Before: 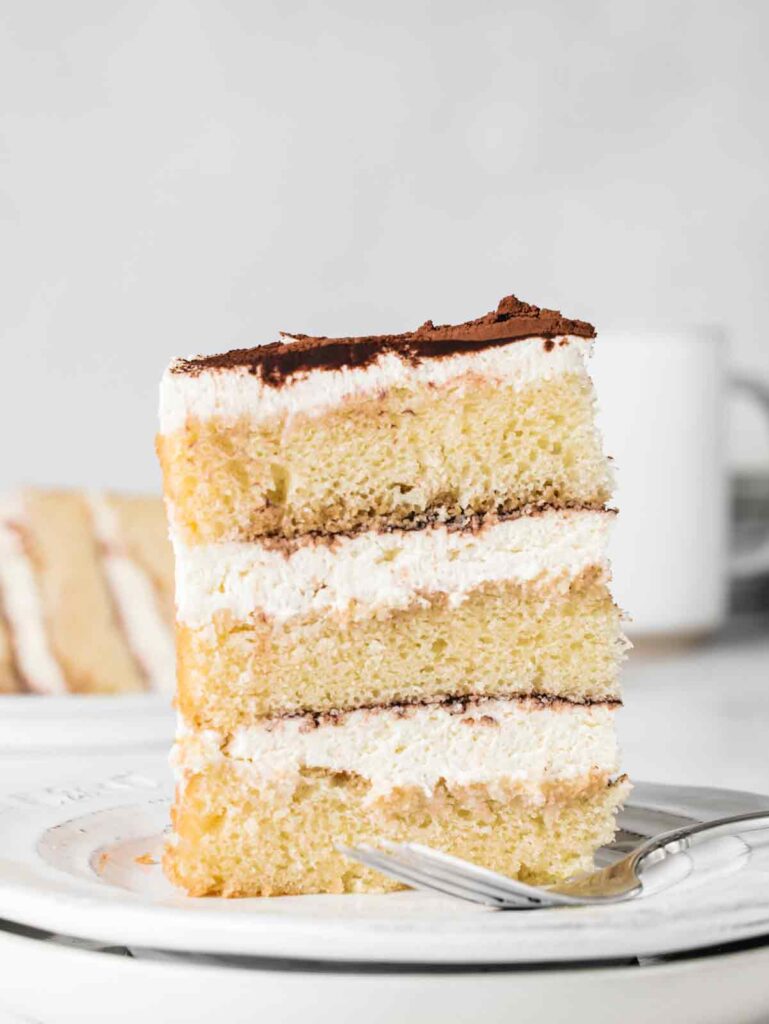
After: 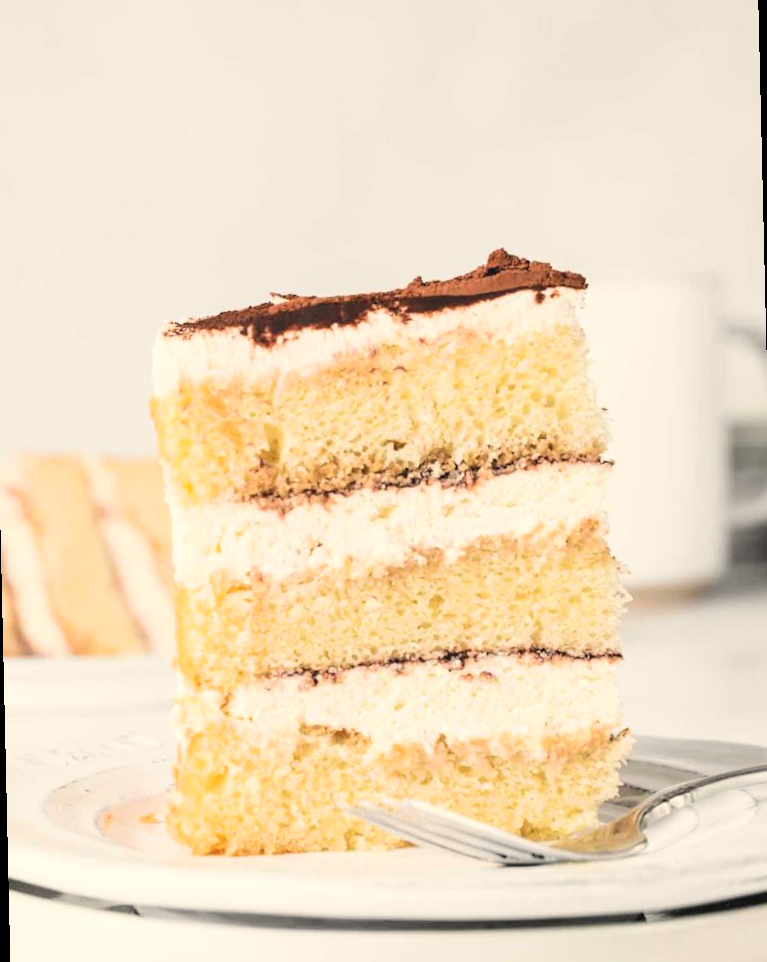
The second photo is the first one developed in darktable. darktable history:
vibrance: on, module defaults
white balance: red 1.045, blue 0.932
crop: top 1.049%, right 0.001%
contrast brightness saturation: contrast 0.14, brightness 0.21
rotate and perspective: rotation -1.32°, lens shift (horizontal) -0.031, crop left 0.015, crop right 0.985, crop top 0.047, crop bottom 0.982
